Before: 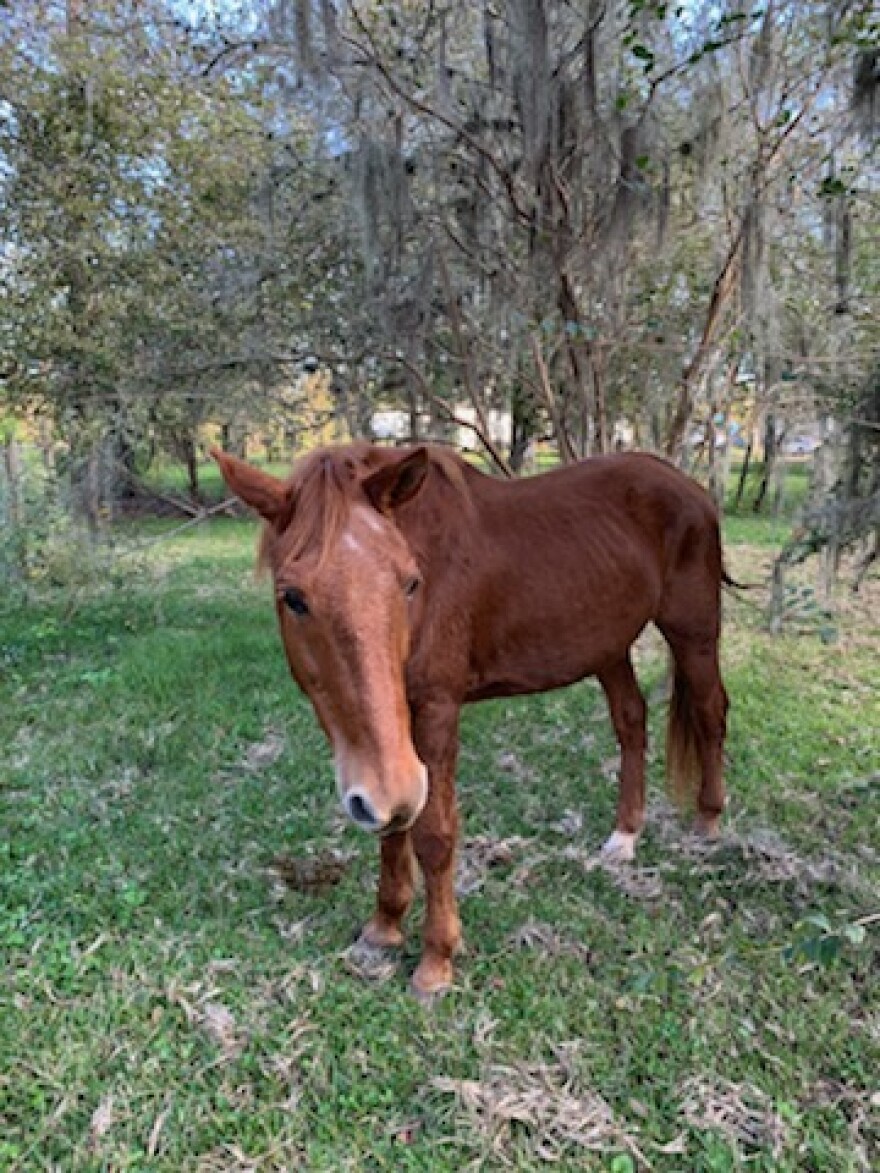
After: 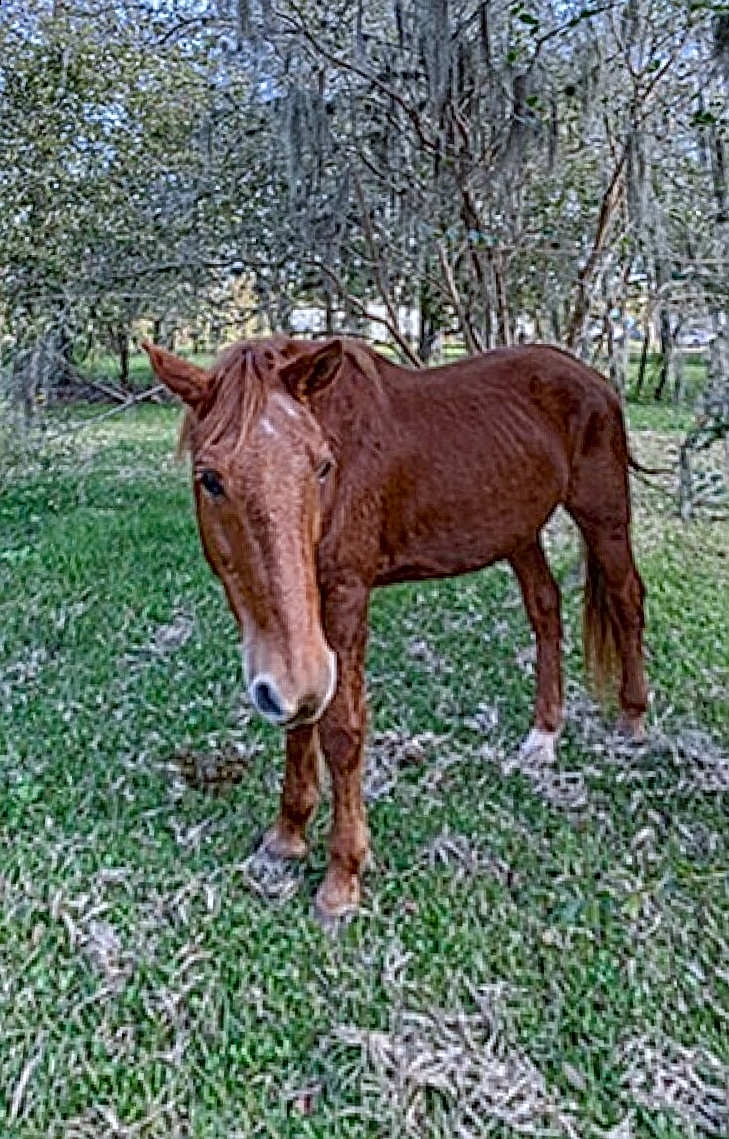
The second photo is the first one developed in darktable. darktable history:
local contrast: mode bilateral grid, contrast 20, coarseness 3, detail 300%, midtone range 0.2
color balance rgb: shadows lift › chroma 1%, shadows lift › hue 113°, highlights gain › chroma 0.2%, highlights gain › hue 333°, perceptual saturation grading › global saturation 20%, perceptual saturation grading › highlights -50%, perceptual saturation grading › shadows 25%, contrast -10%
rotate and perspective: rotation 0.72°, lens shift (vertical) -0.352, lens shift (horizontal) -0.051, crop left 0.152, crop right 0.859, crop top 0.019, crop bottom 0.964
white balance: red 0.924, blue 1.095
